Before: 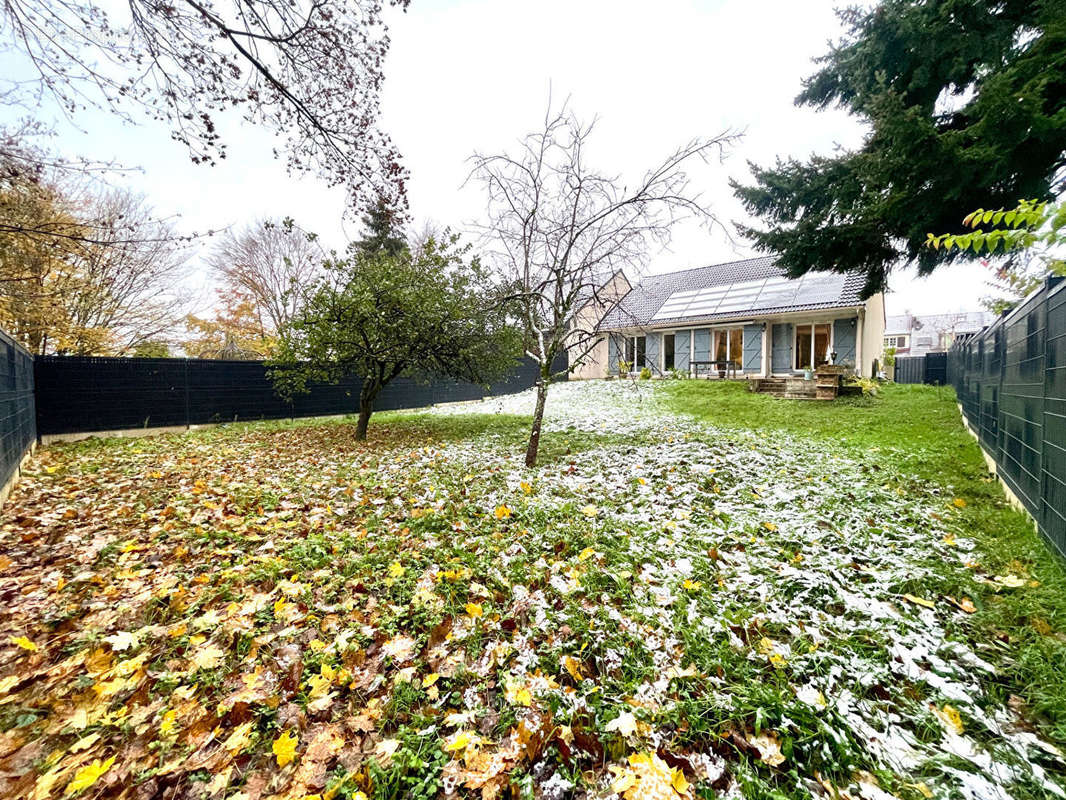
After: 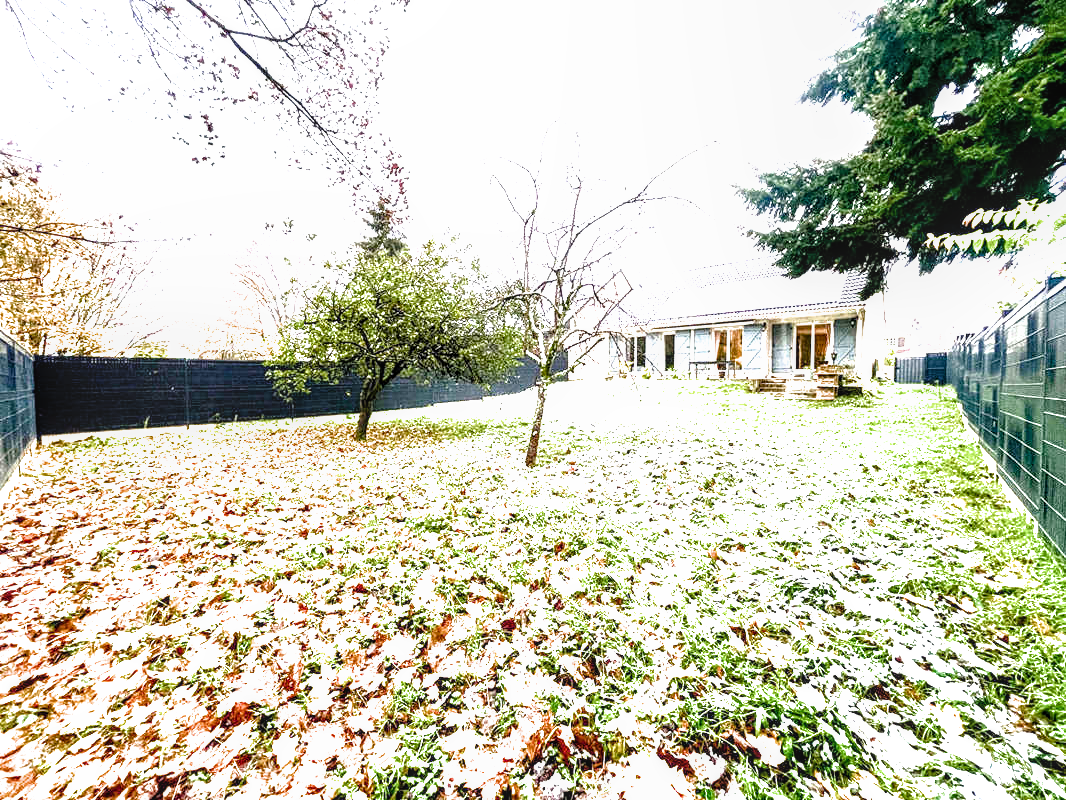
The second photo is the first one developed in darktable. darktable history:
local contrast: on, module defaults
exposure: black level correction 0, exposure 1.693 EV, compensate highlight preservation false
color balance rgb: highlights gain › chroma 0.219%, highlights gain › hue 332.99°, perceptual saturation grading › global saturation 25.6%, perceptual saturation grading › highlights -50.117%, perceptual saturation grading › shadows 30.157%, perceptual brilliance grading › global brilliance 2.685%, perceptual brilliance grading › highlights -3.06%, perceptual brilliance grading › shadows 2.93%, global vibrance 20%
filmic rgb: black relative exposure -8.27 EV, white relative exposure 2.2 EV, target white luminance 99.942%, hardness 7.07, latitude 74.63%, contrast 1.32, highlights saturation mix -2.24%, shadows ↔ highlights balance 30.66%, color science v6 (2022), iterations of high-quality reconstruction 0
